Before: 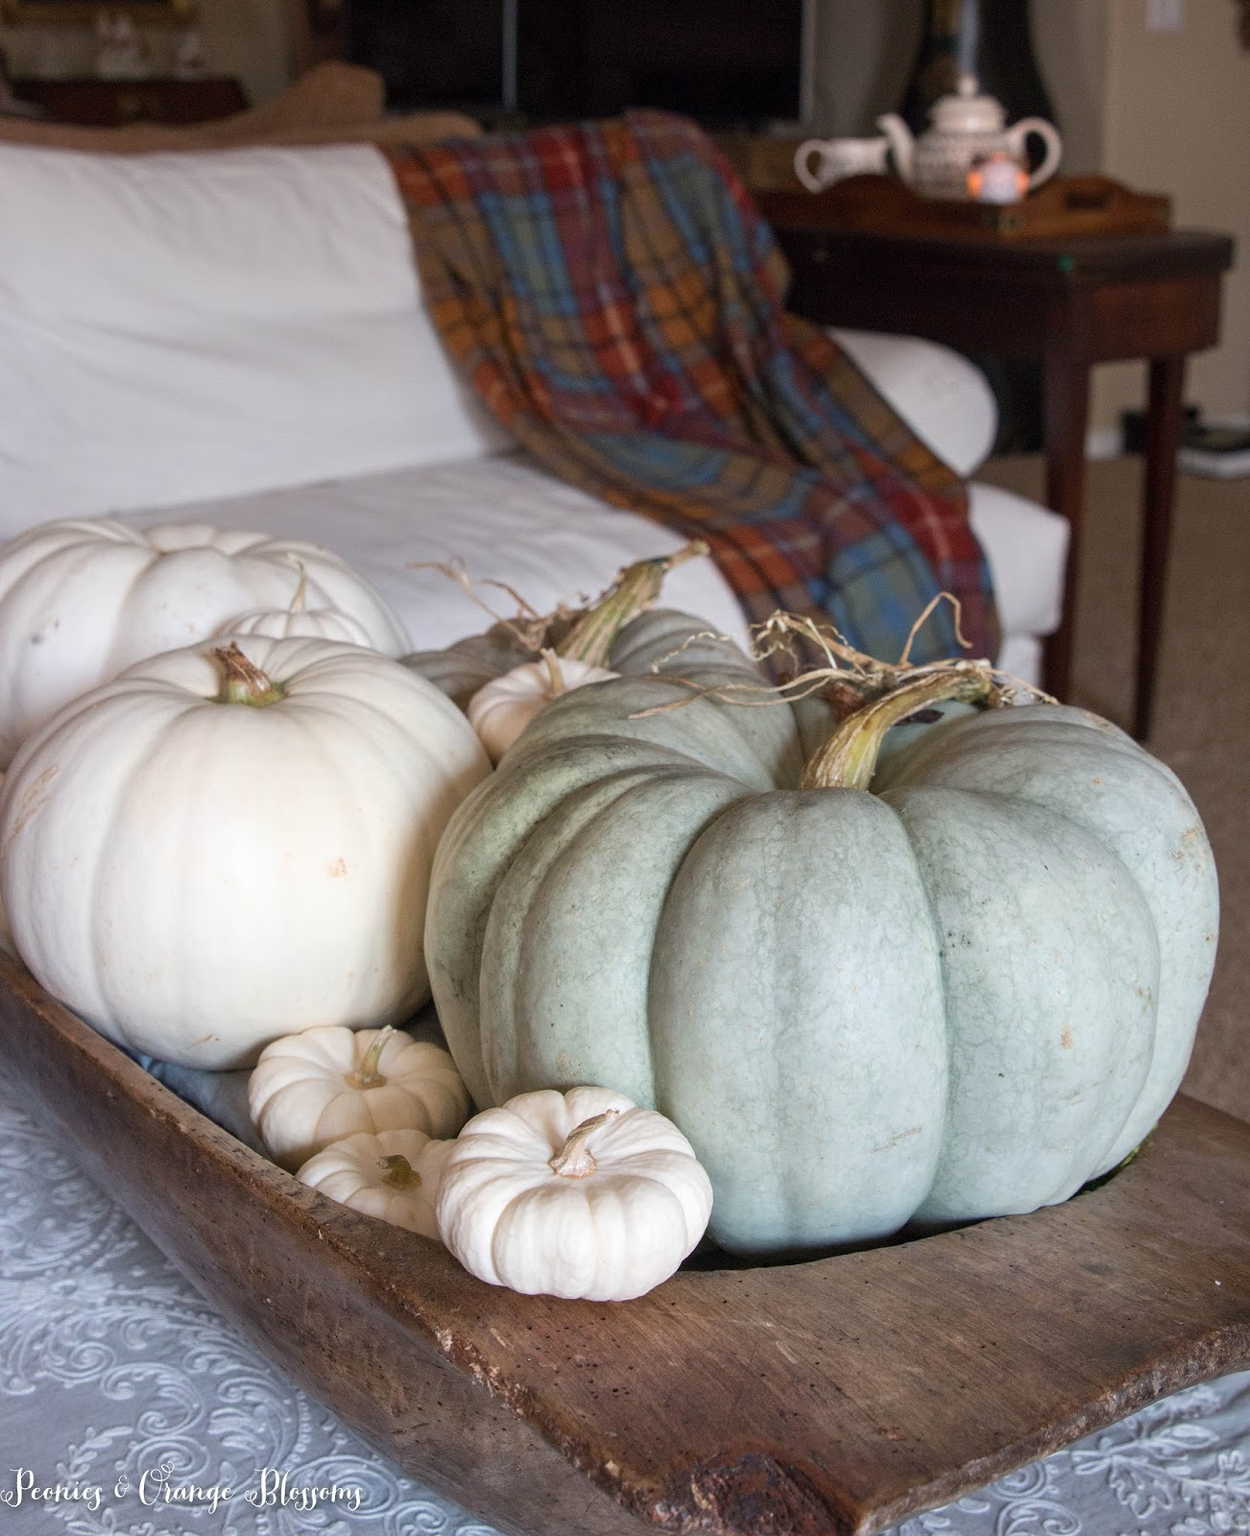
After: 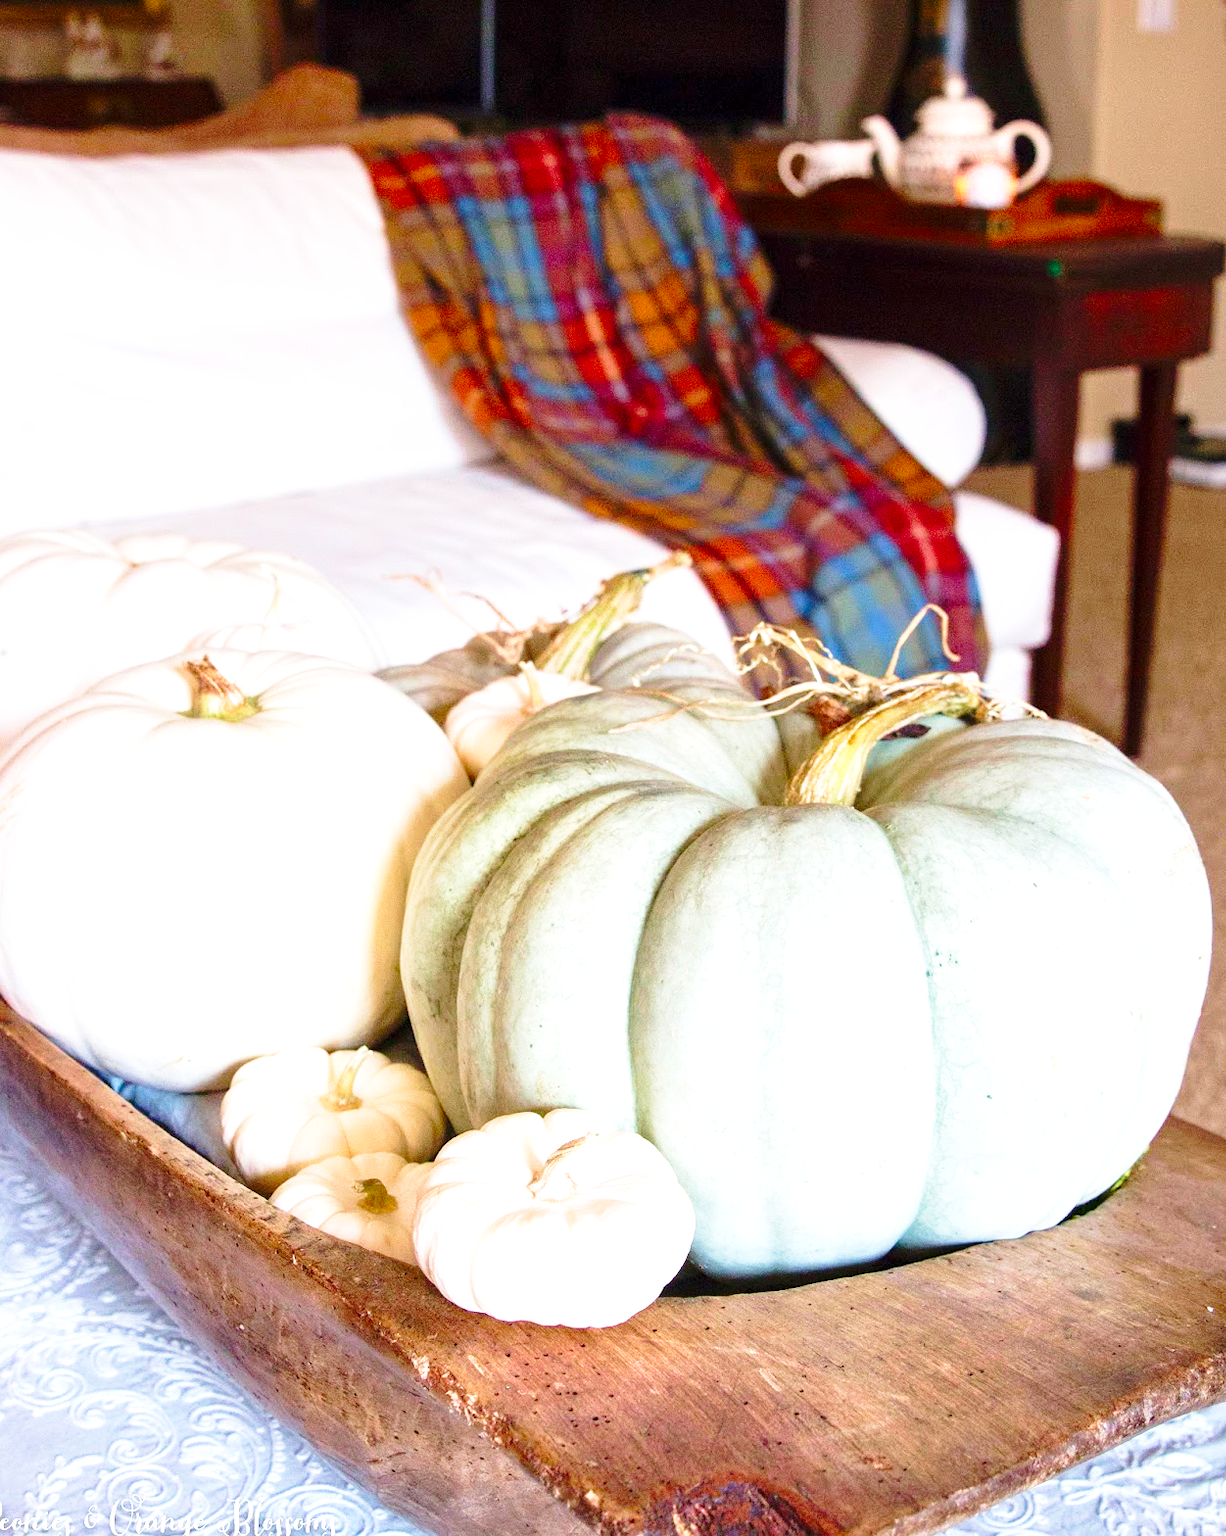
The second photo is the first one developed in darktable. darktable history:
velvia: on, module defaults
crop and rotate: left 2.545%, right 1.284%, bottom 1.999%
exposure: black level correction 0.001, exposure 0.959 EV, compensate exposure bias true, compensate highlight preservation false
color correction: highlights b* -0.019, saturation 1.06
base curve: curves: ch0 [(0, 0) (0.036, 0.037) (0.121, 0.228) (0.46, 0.76) (0.859, 0.983) (1, 1)], preserve colors none
contrast brightness saturation: brightness -0.024, saturation 0.35
